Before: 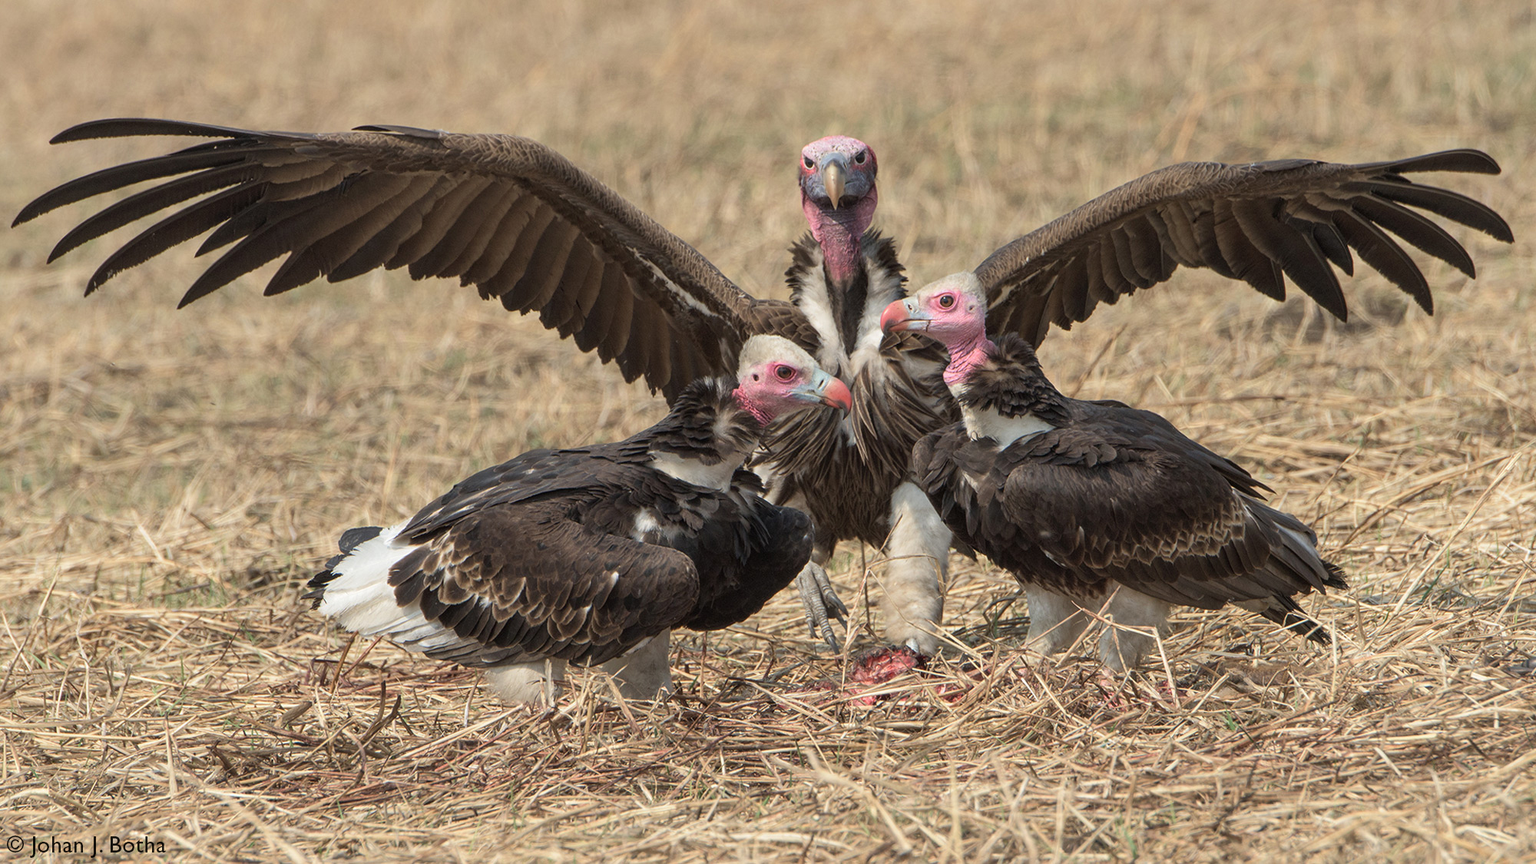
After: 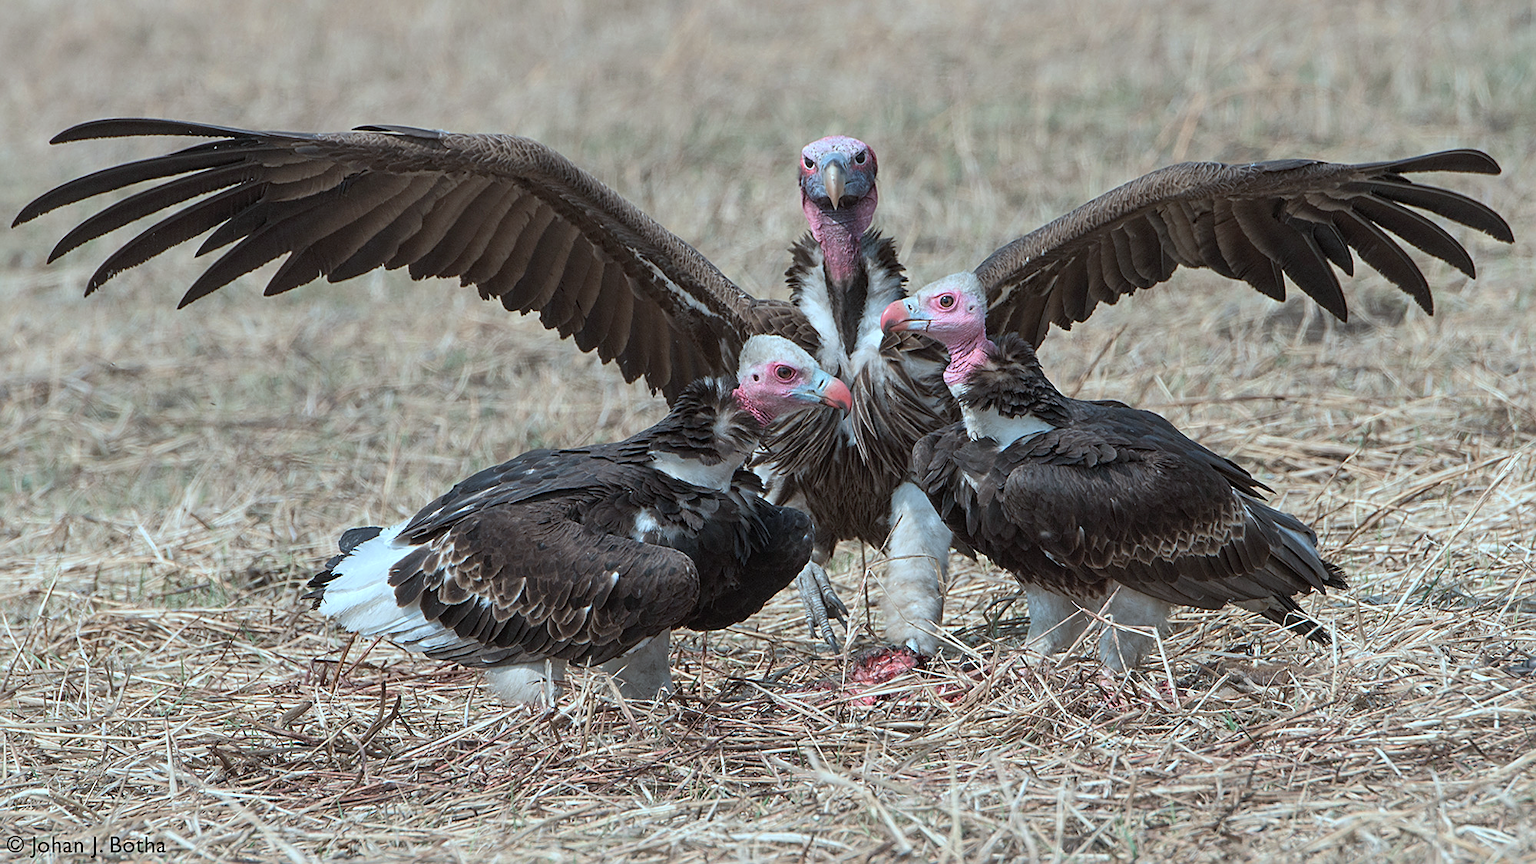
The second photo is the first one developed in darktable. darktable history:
sharpen: on, module defaults
color correction: highlights a* -9.35, highlights b* -23.15
